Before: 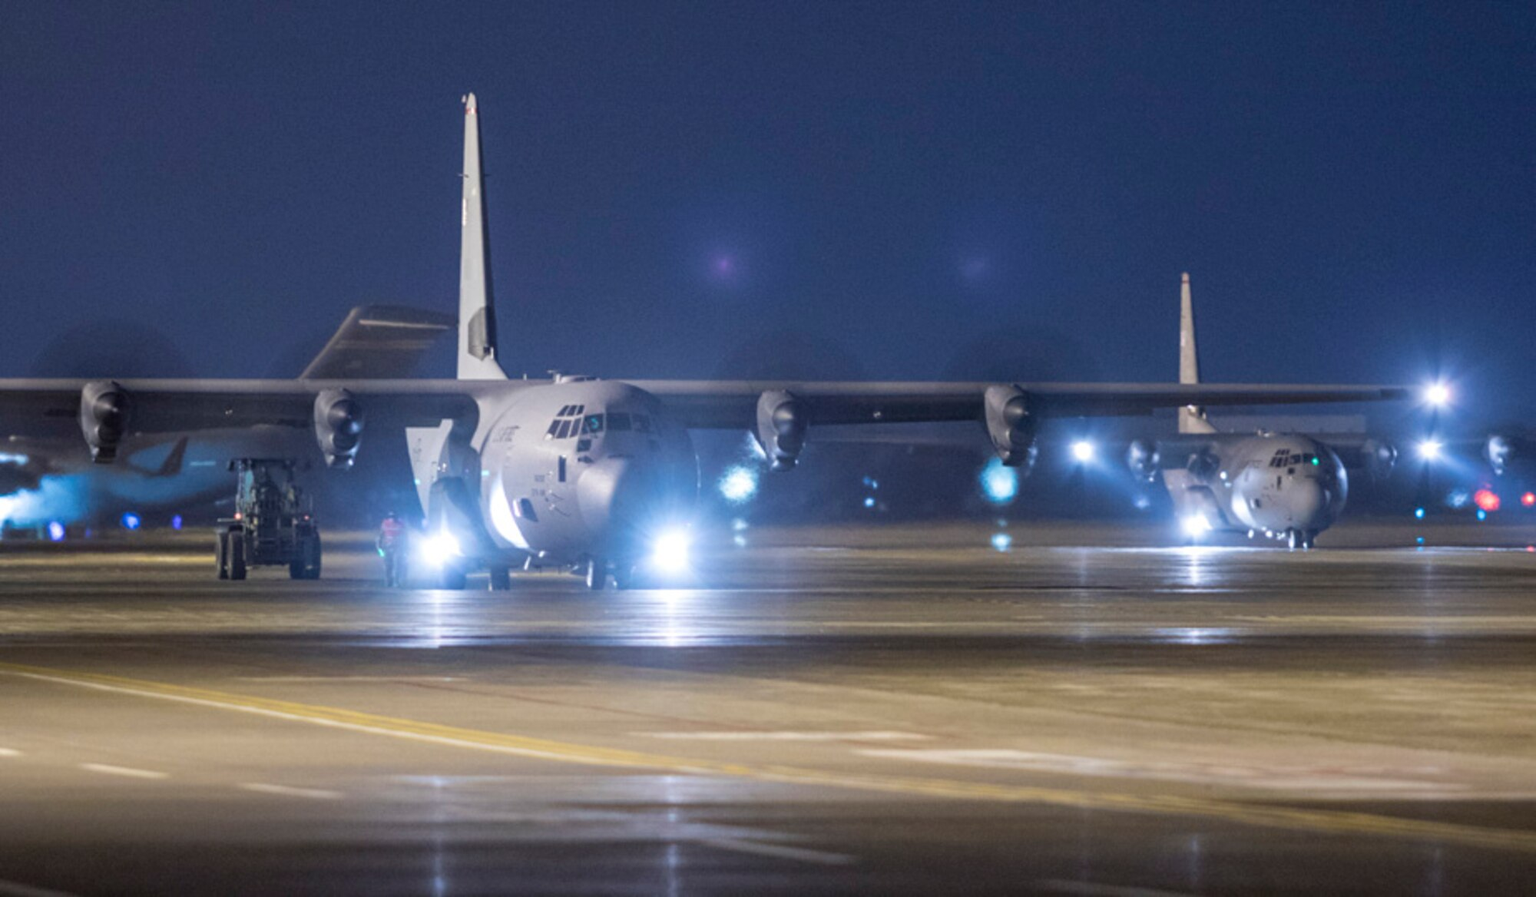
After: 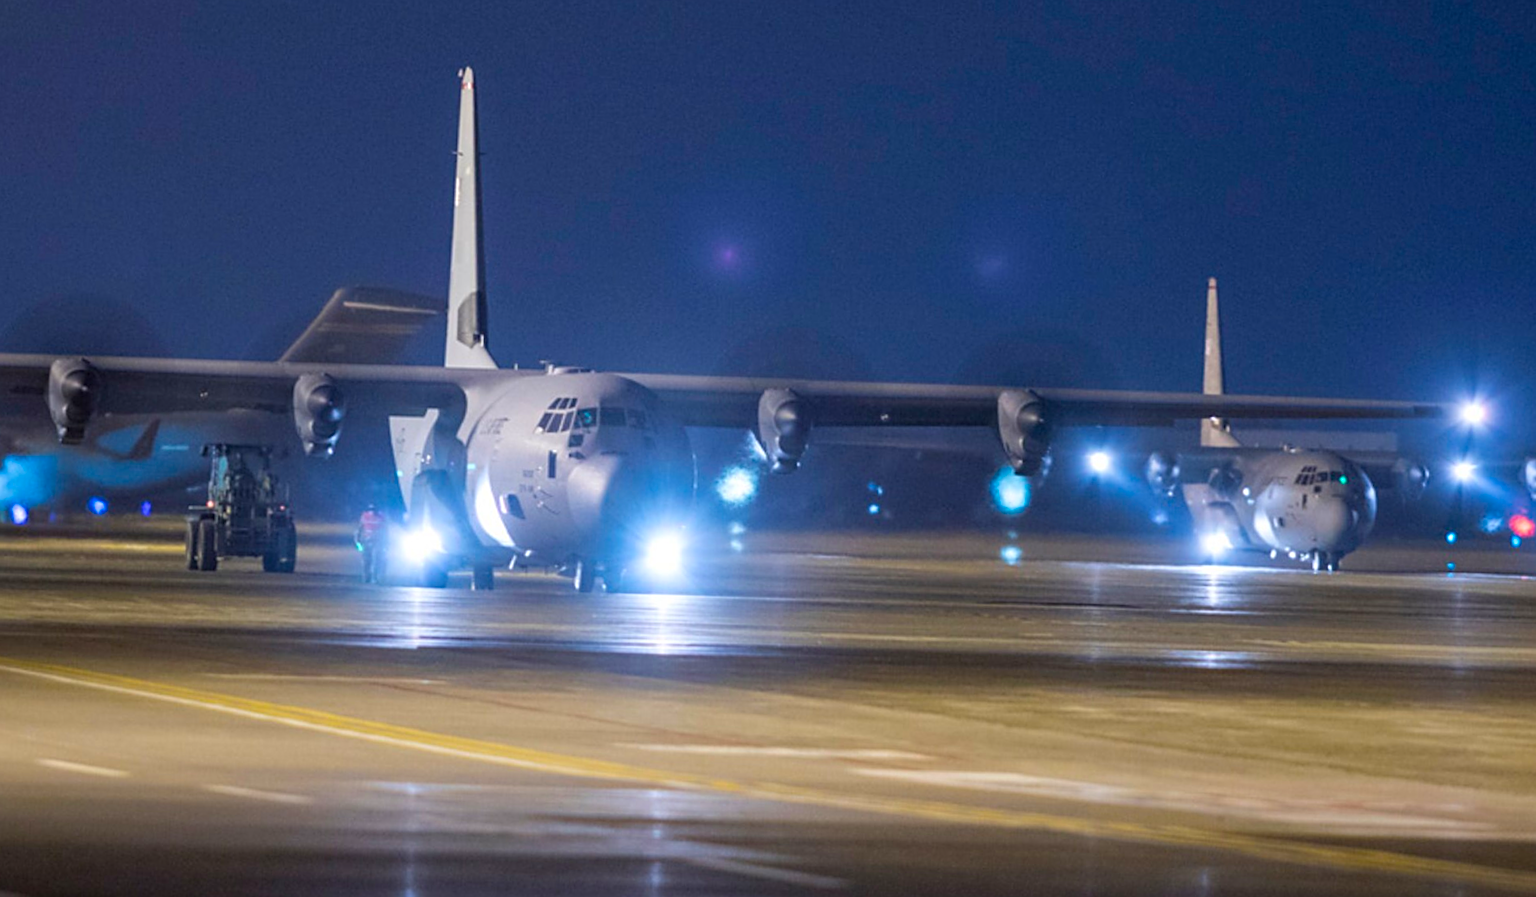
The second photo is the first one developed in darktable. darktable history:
color balance rgb: perceptual saturation grading › global saturation 25%, global vibrance 20%
crop and rotate: angle -1.69°
sharpen: on, module defaults
